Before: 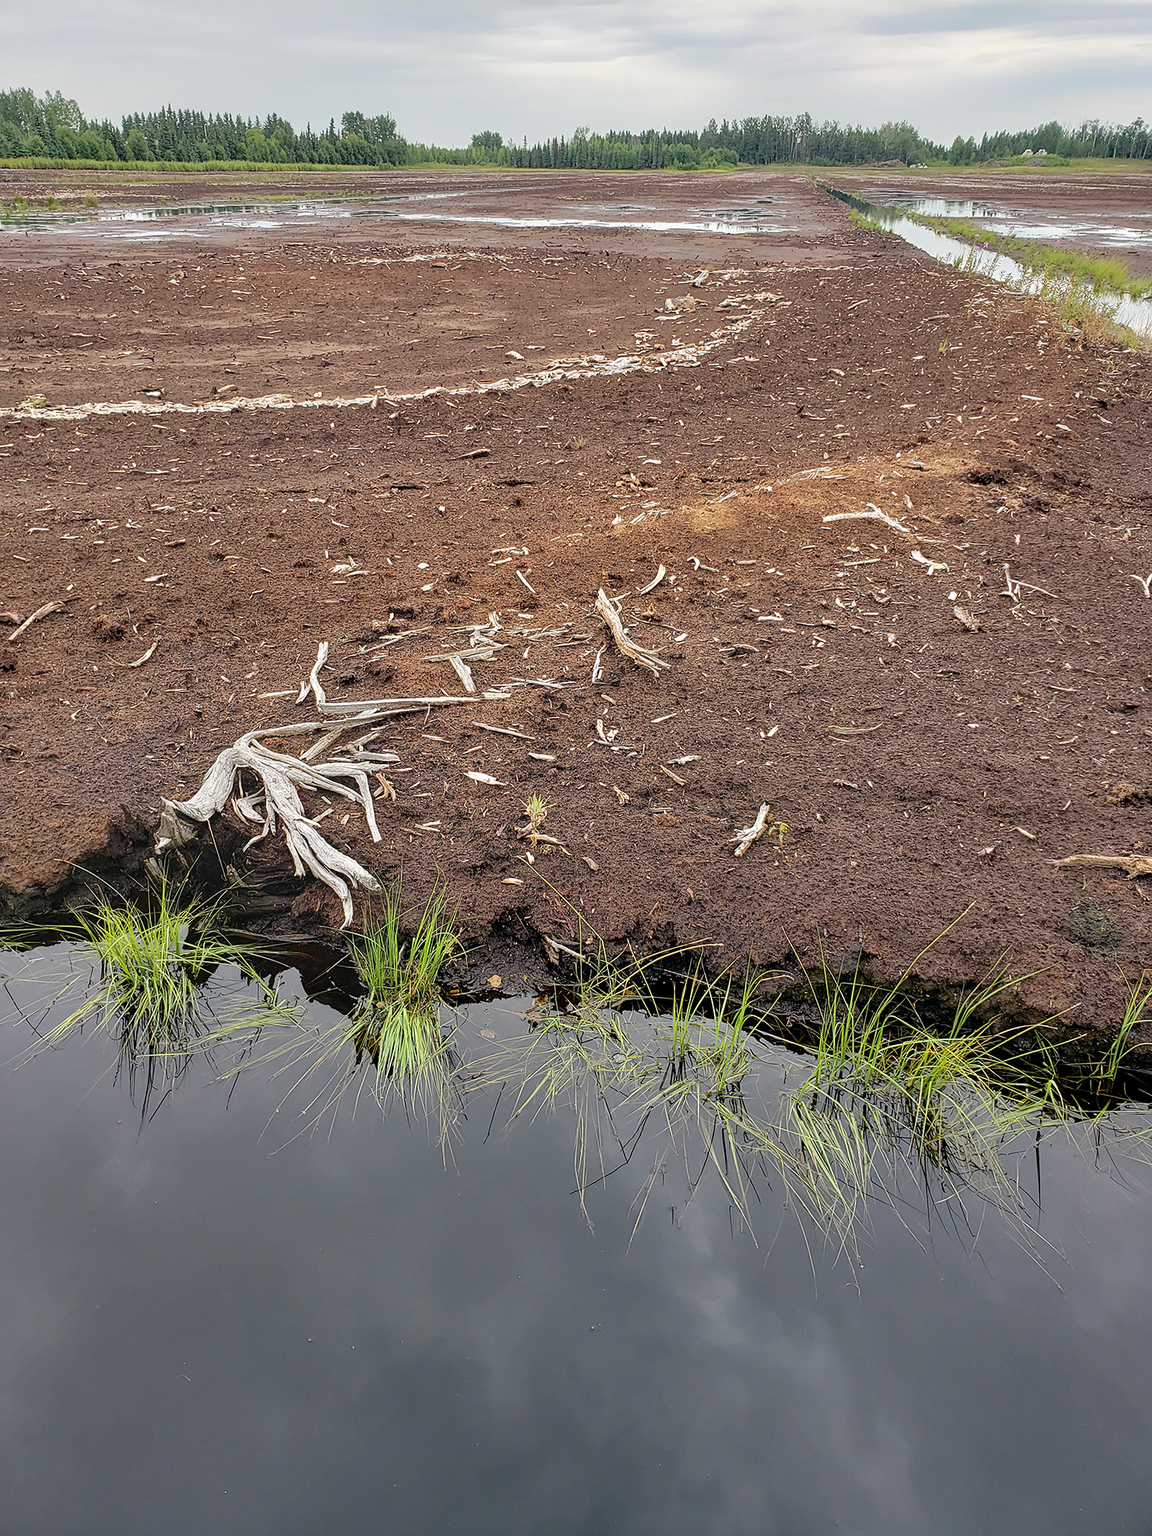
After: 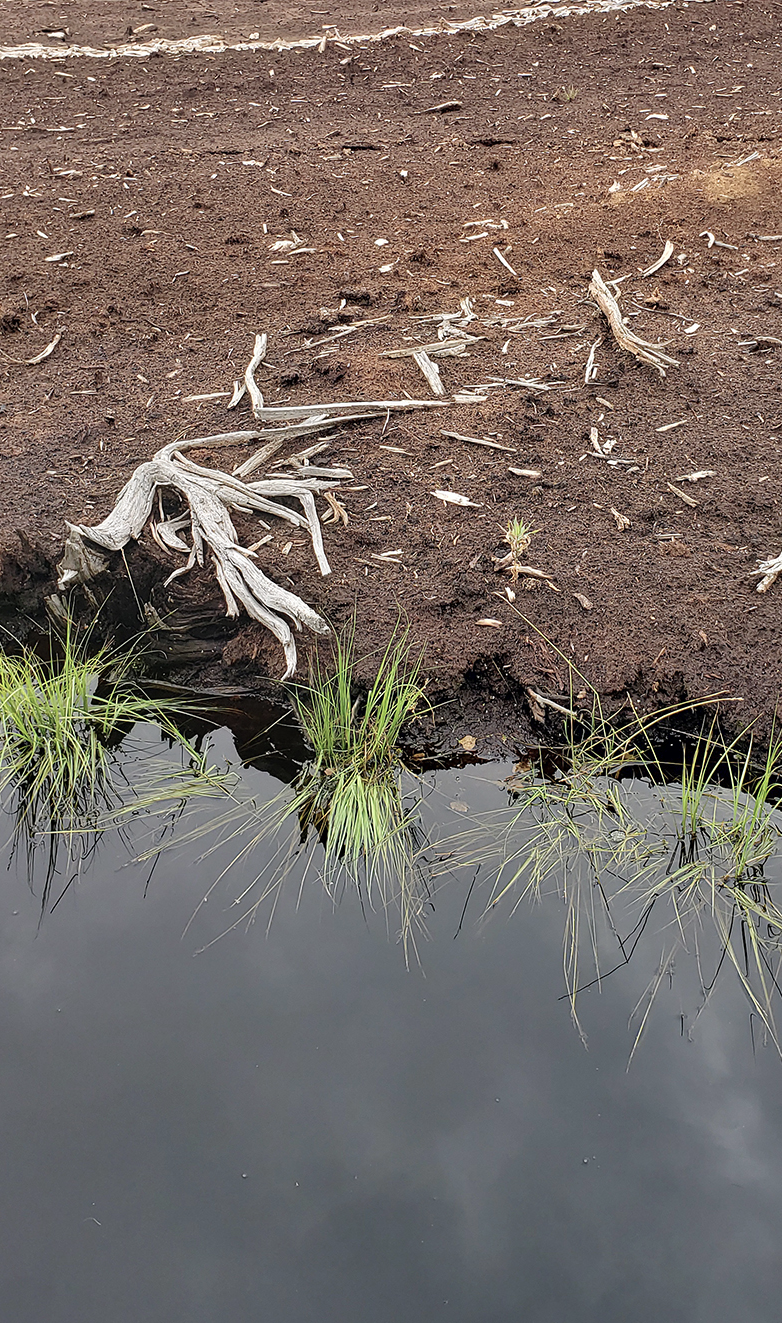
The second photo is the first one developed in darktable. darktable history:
crop: left 9.322%, top 23.787%, right 34.317%, bottom 4.745%
color balance rgb: linear chroma grading › global chroma 15.352%, perceptual saturation grading › global saturation -32.709%
